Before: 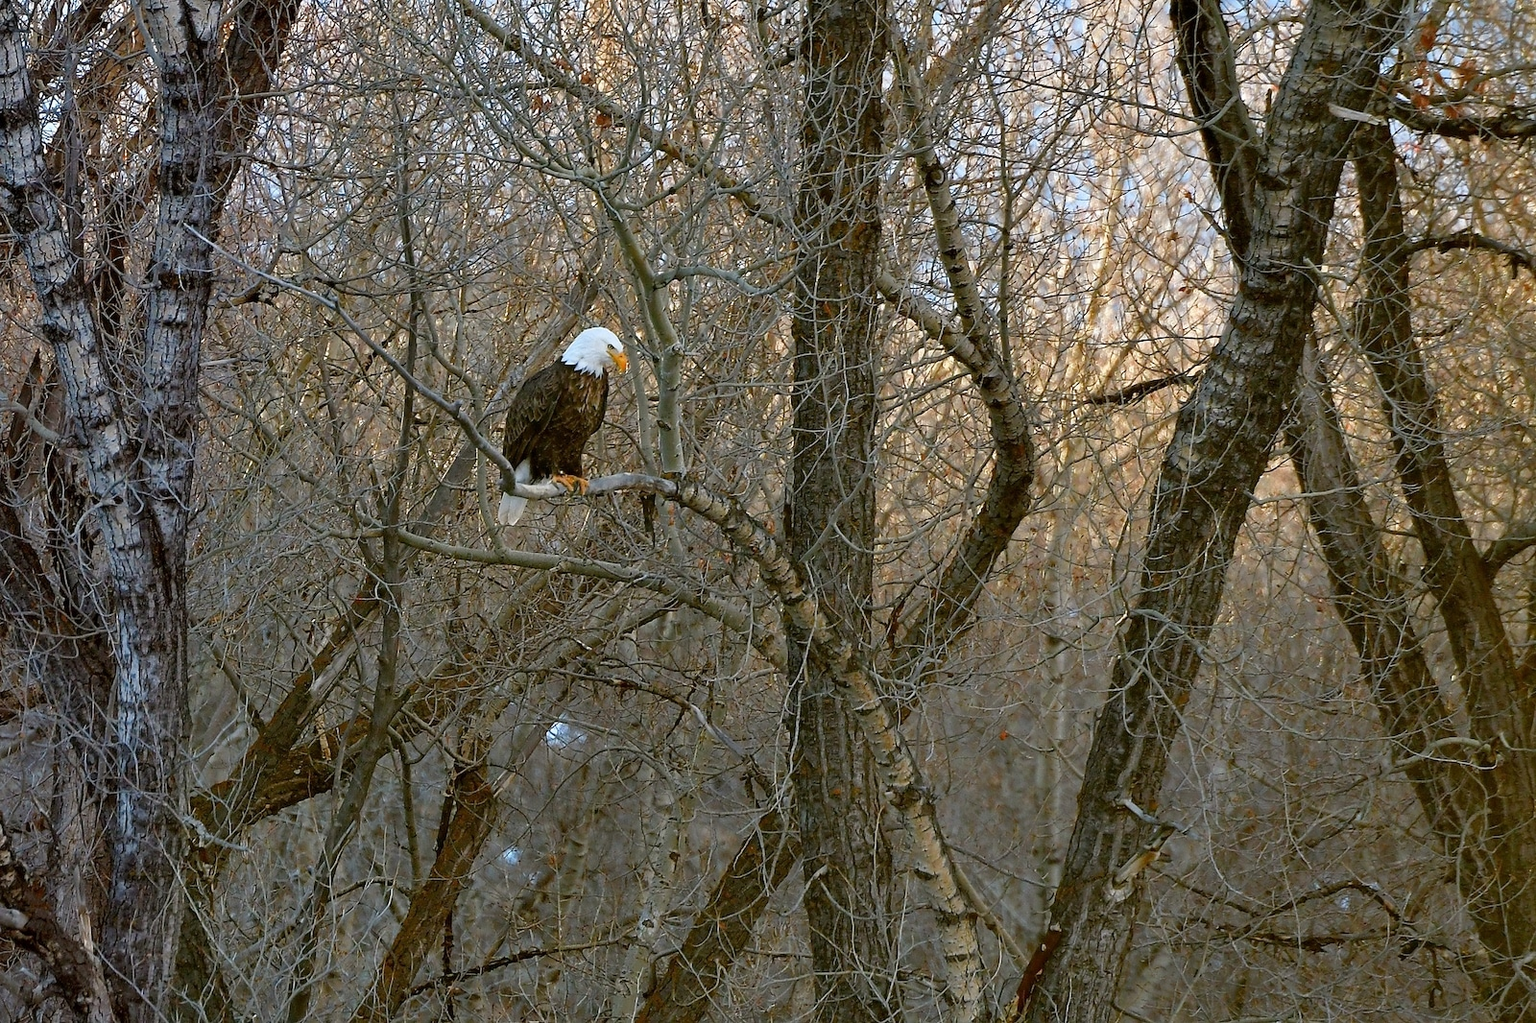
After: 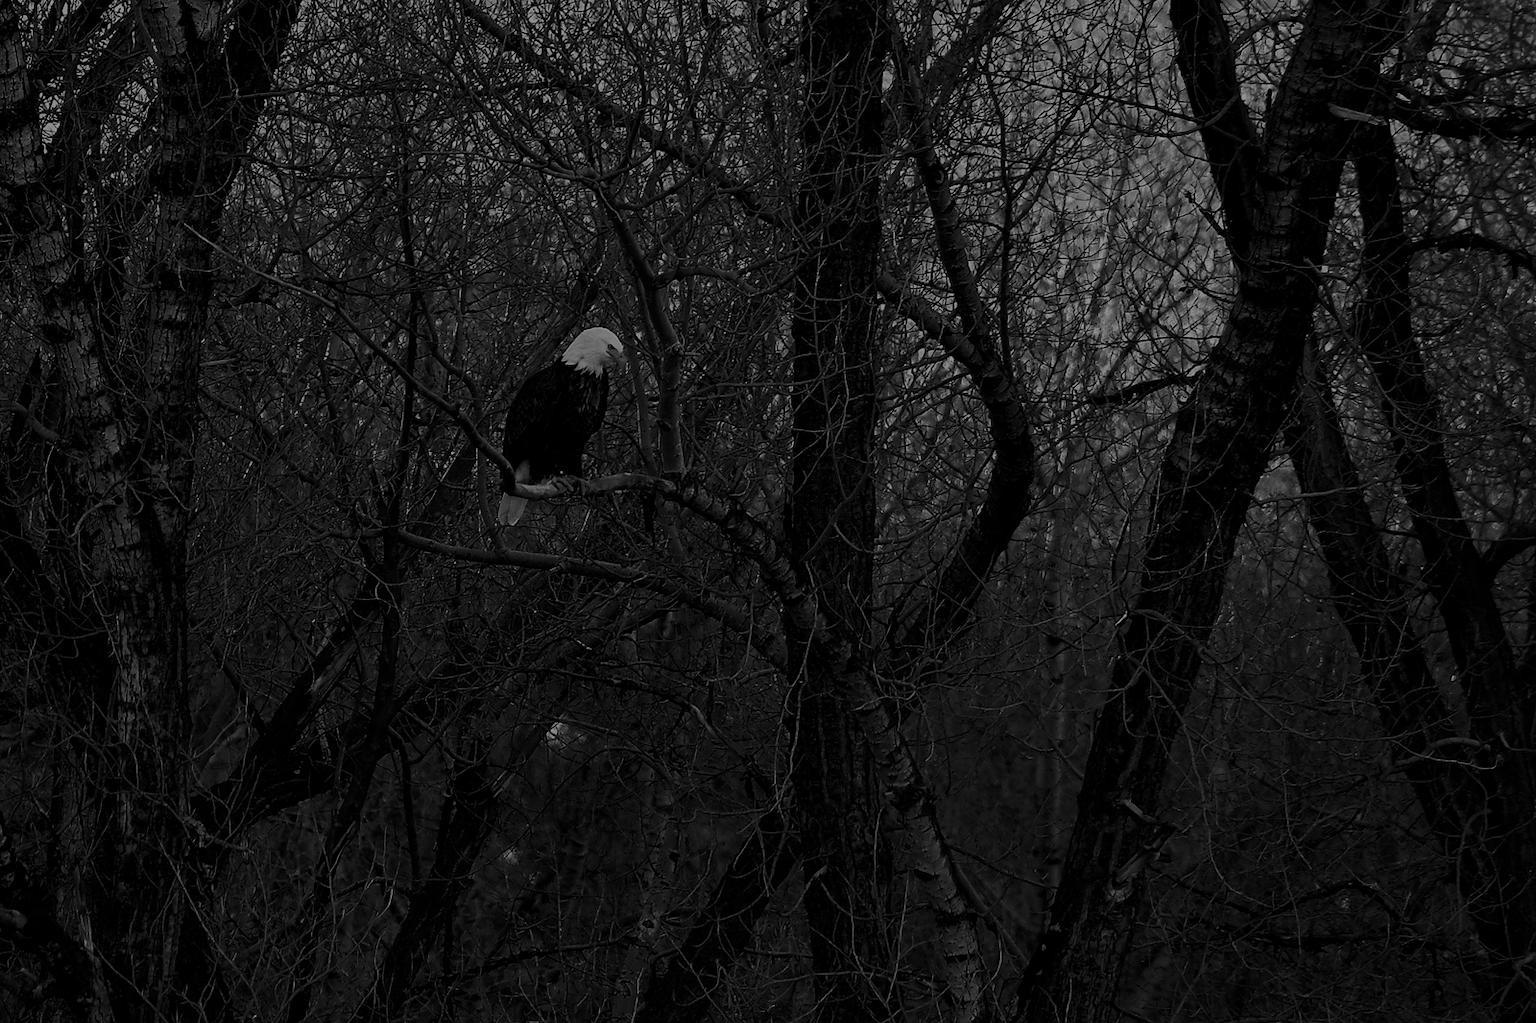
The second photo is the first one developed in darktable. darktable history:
contrast brightness saturation: contrast 0.024, brightness -0.991, saturation -0.99
filmic rgb: black relative exposure -7.65 EV, white relative exposure 4.56 EV, hardness 3.61, iterations of high-quality reconstruction 0
